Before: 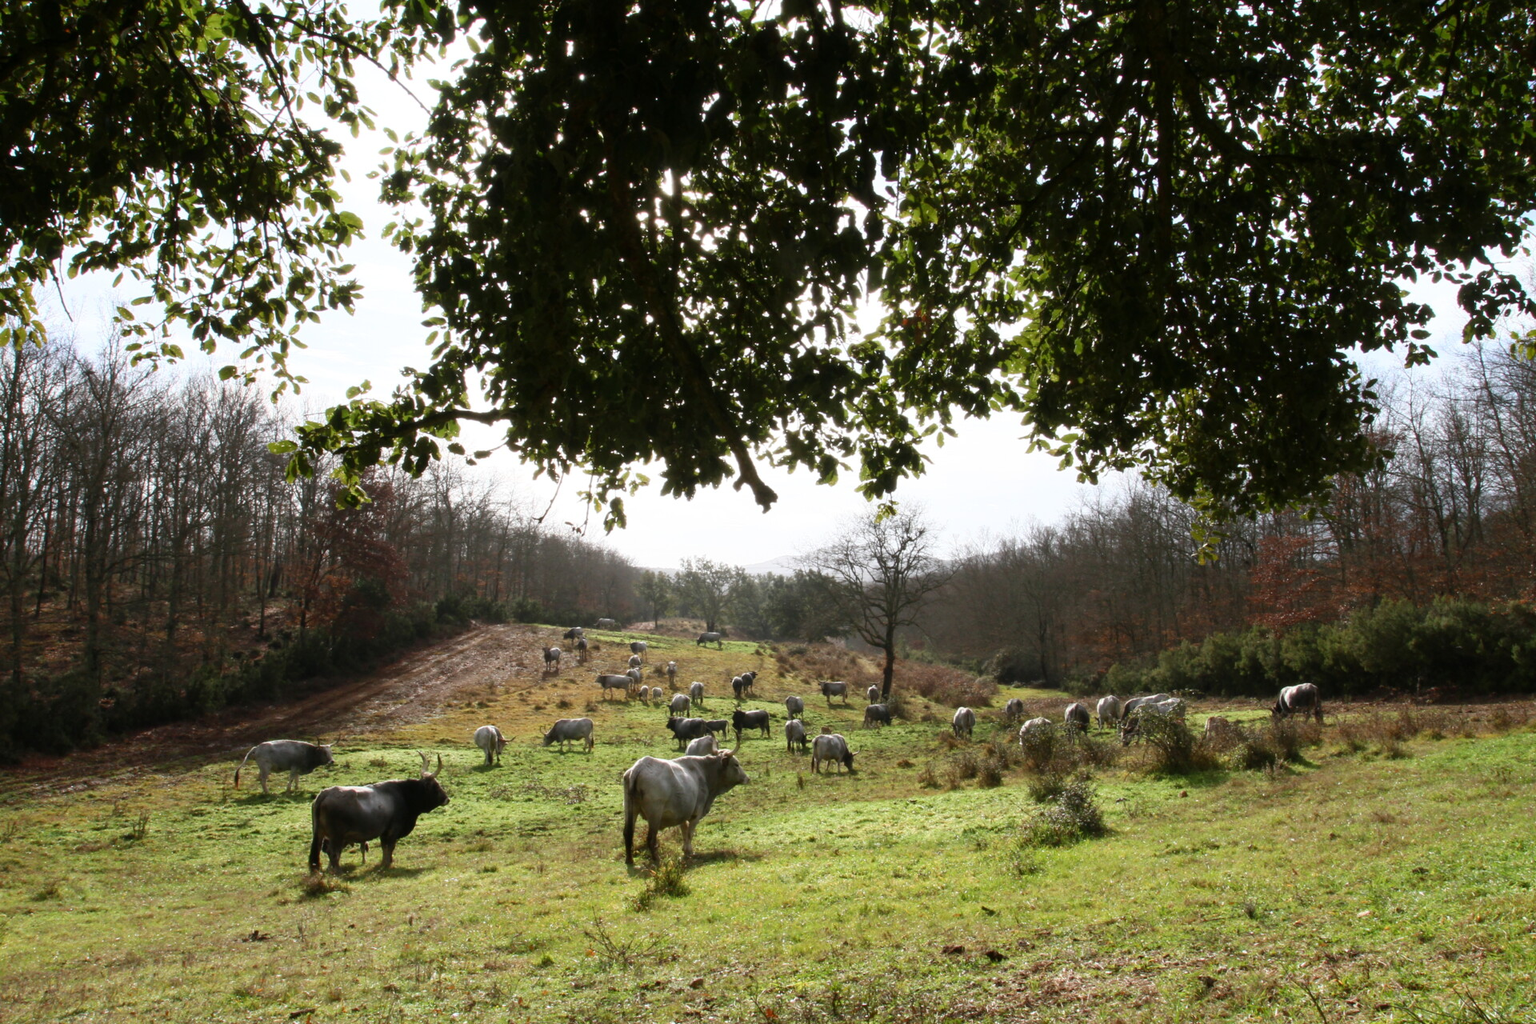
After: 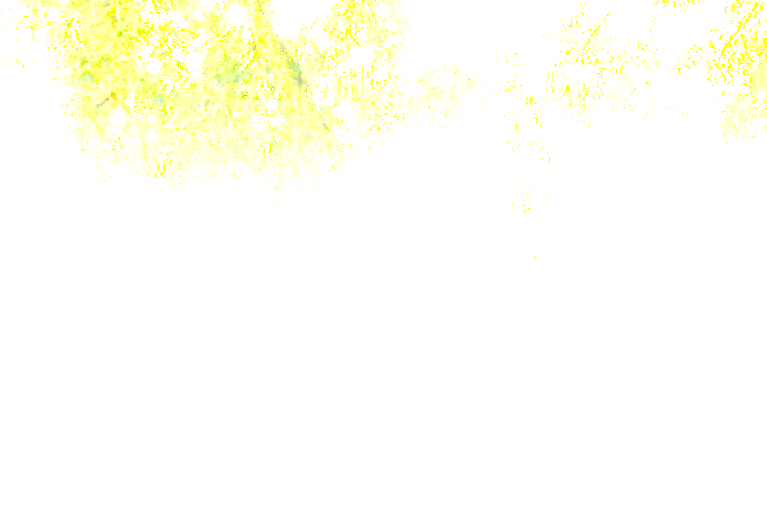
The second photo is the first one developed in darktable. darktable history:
crop: left 30%, top 30%, right 30%, bottom 30%
exposure: exposure 8 EV, compensate highlight preservation false
